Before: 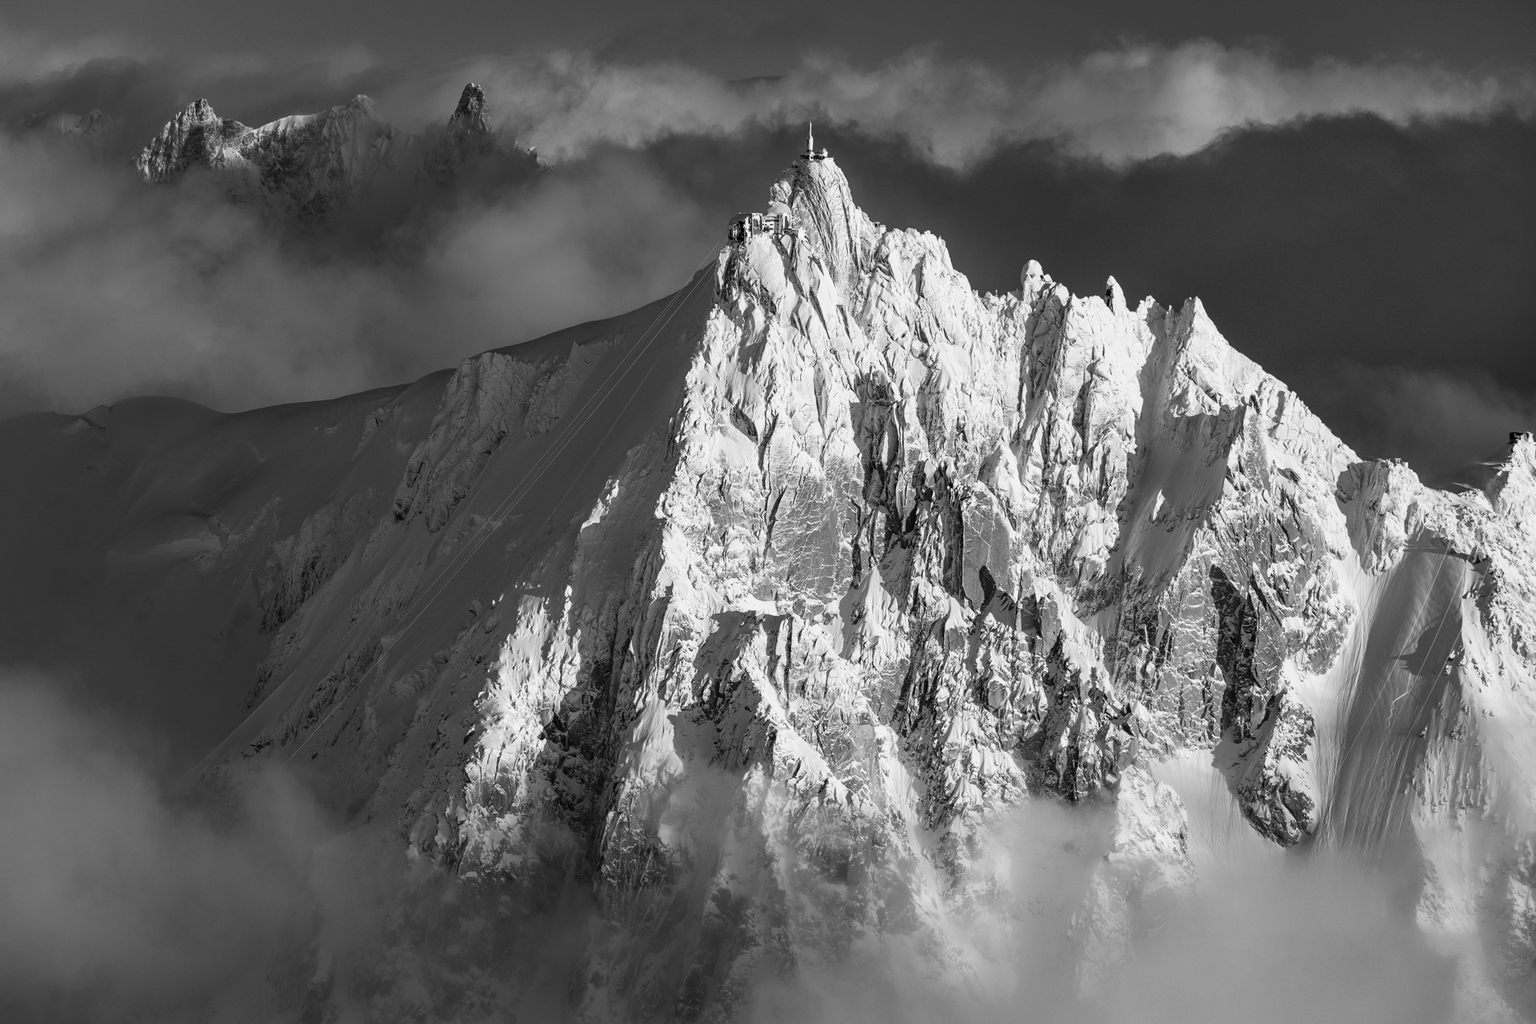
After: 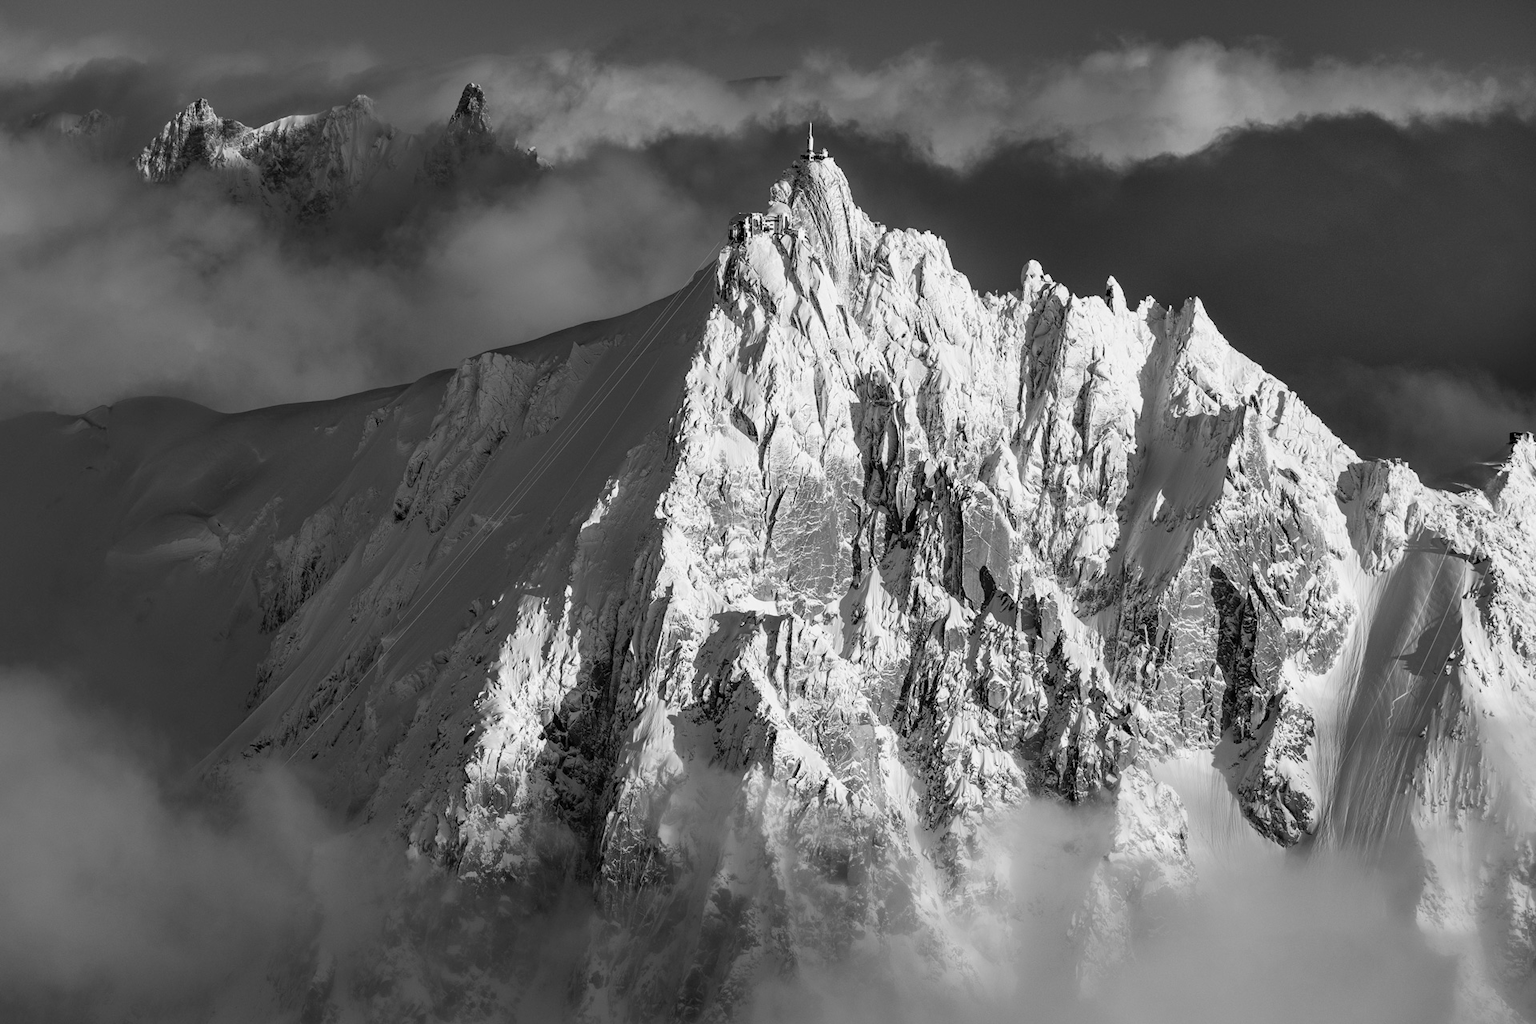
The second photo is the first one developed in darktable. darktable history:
shadows and highlights: shadows 36.45, highlights -26.78, soften with gaussian
